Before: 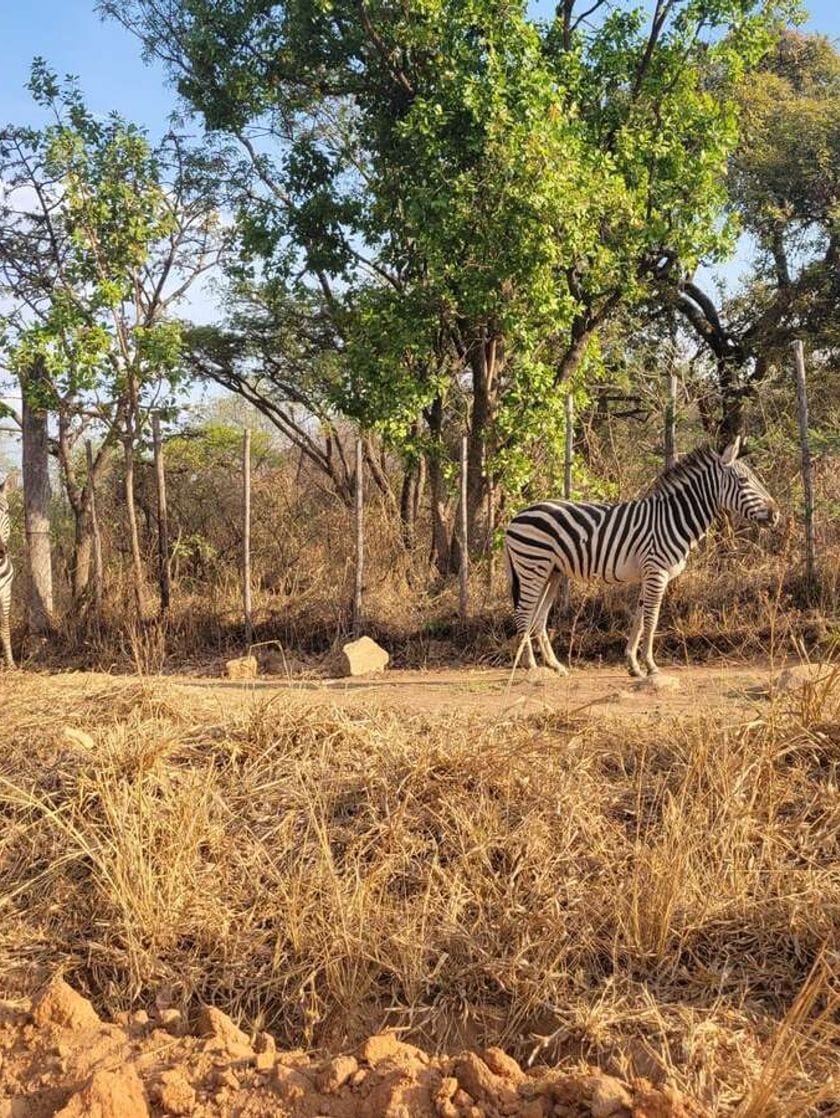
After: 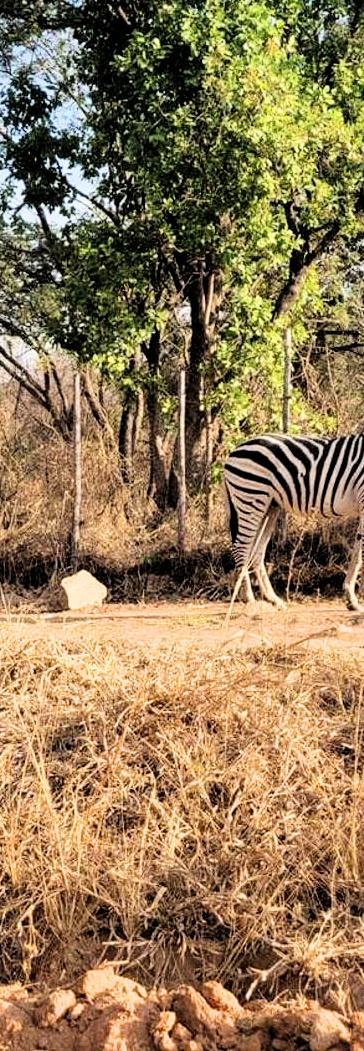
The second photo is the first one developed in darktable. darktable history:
tone equalizer: -8 EV -0.432 EV, -7 EV -0.421 EV, -6 EV -0.351 EV, -5 EV -0.192 EV, -3 EV 0.219 EV, -2 EV 0.331 EV, -1 EV 0.412 EV, +0 EV 0.394 EV
crop: left 33.614%, top 5.948%, right 22.954%
filmic rgb: black relative exposure -3.98 EV, white relative exposure 2.98 EV, hardness 3.01, contrast 1.508, contrast in shadows safe
